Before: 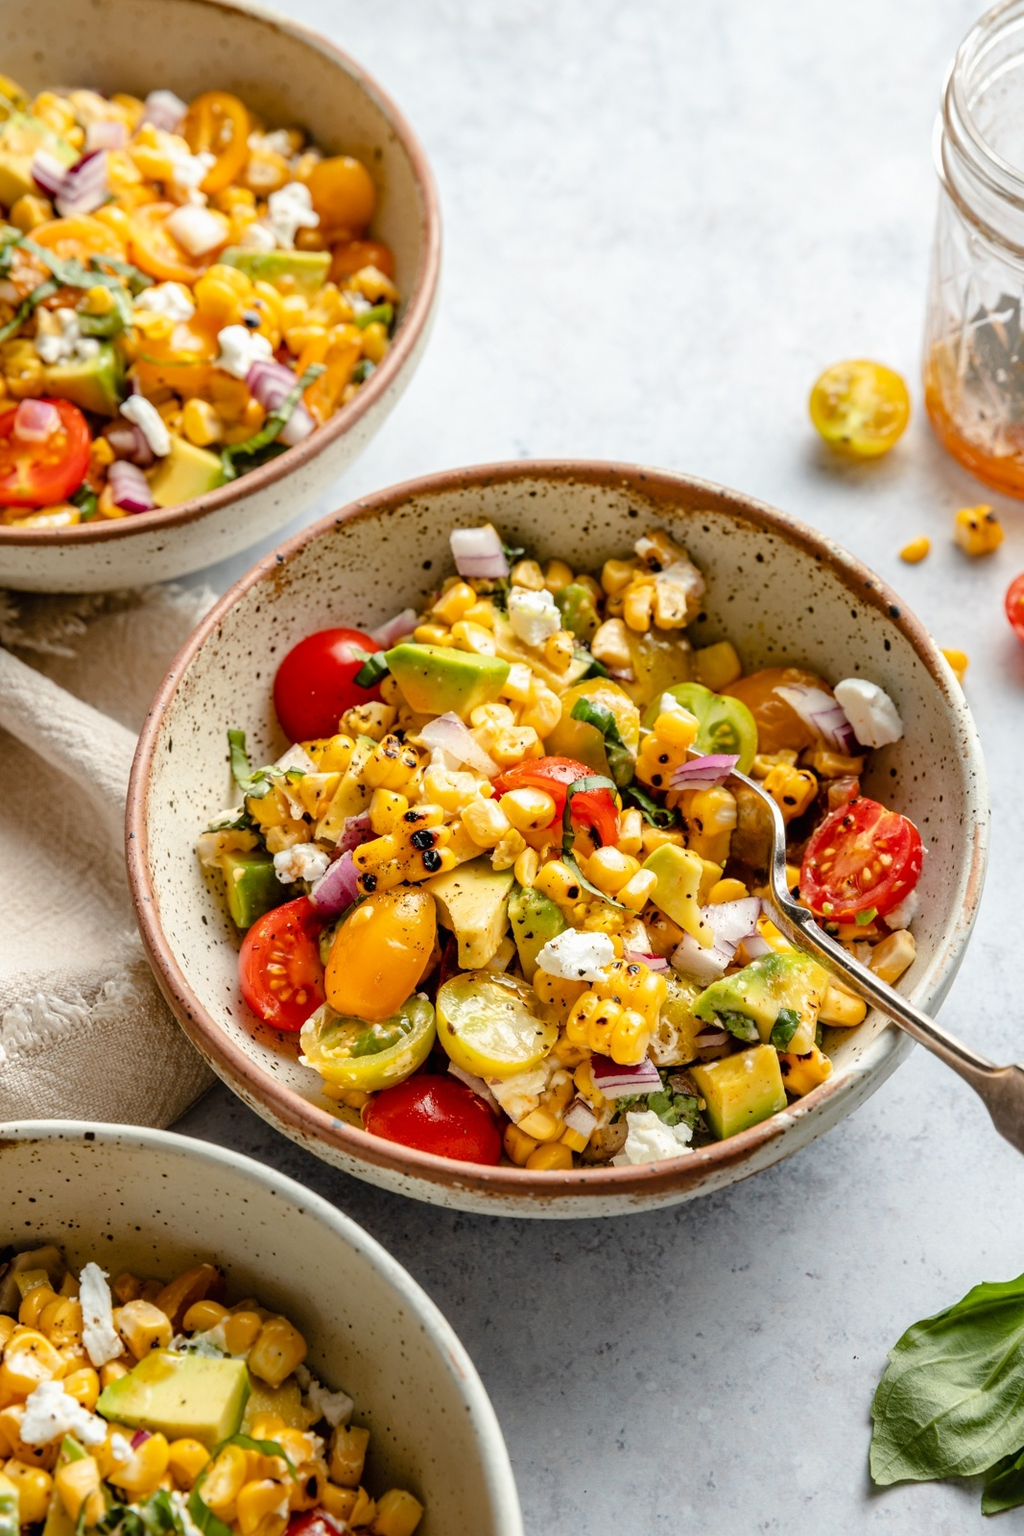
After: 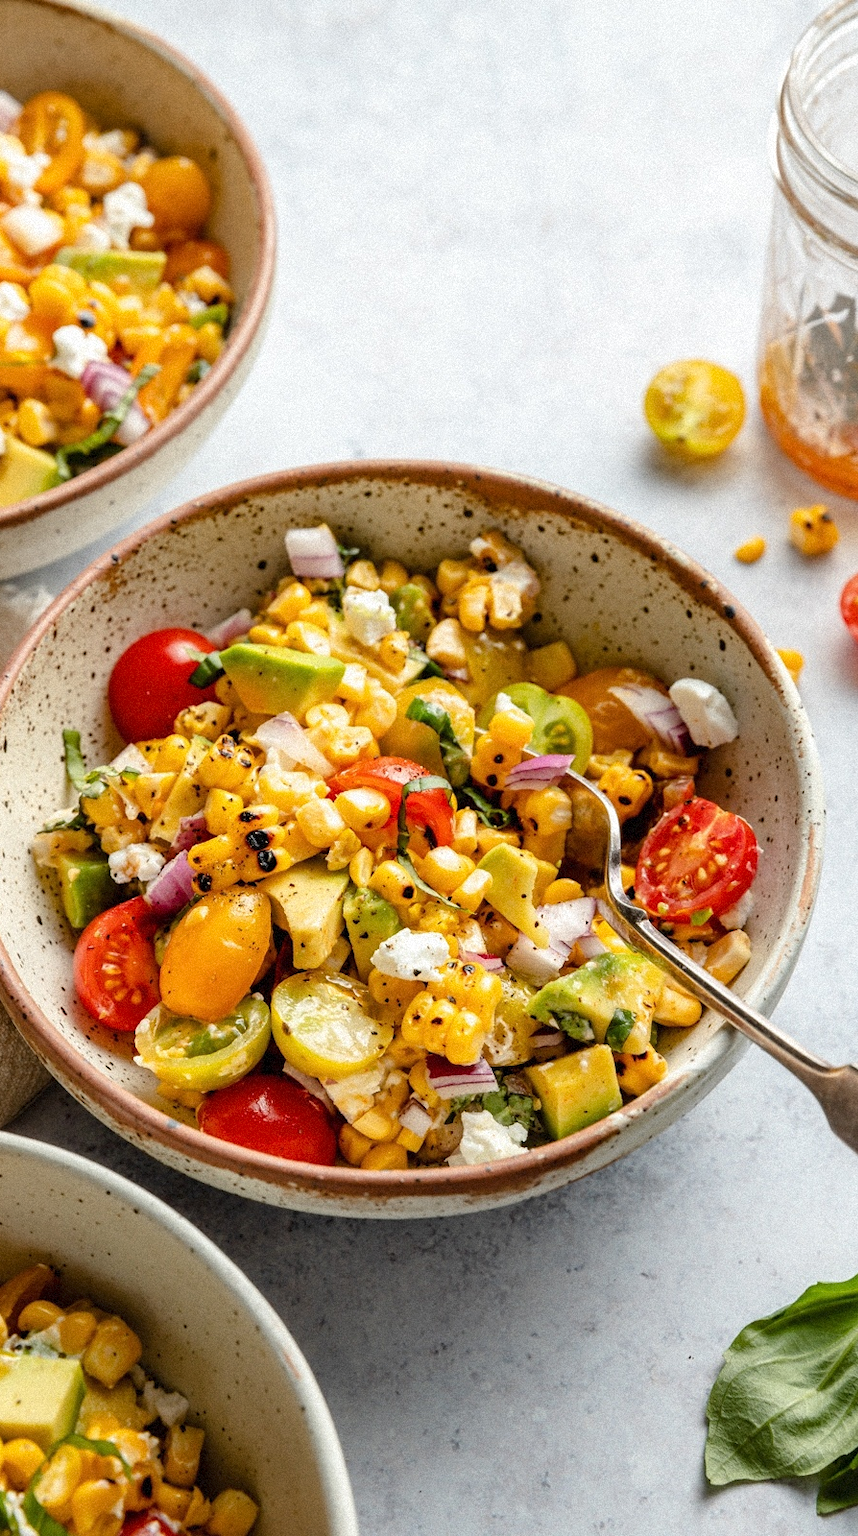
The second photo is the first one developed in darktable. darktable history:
grain: mid-tones bias 0%
crop: left 16.145%
